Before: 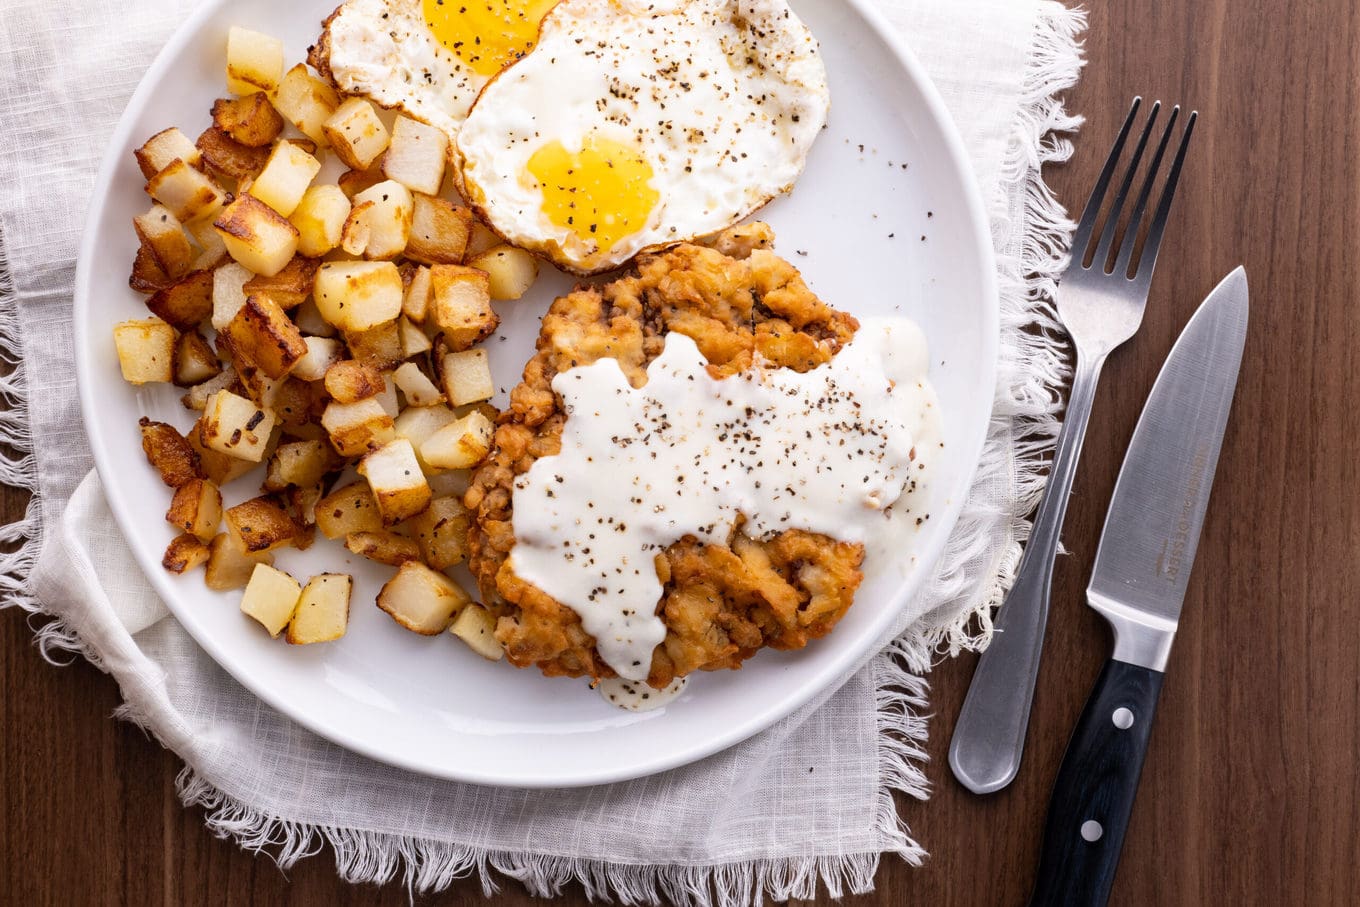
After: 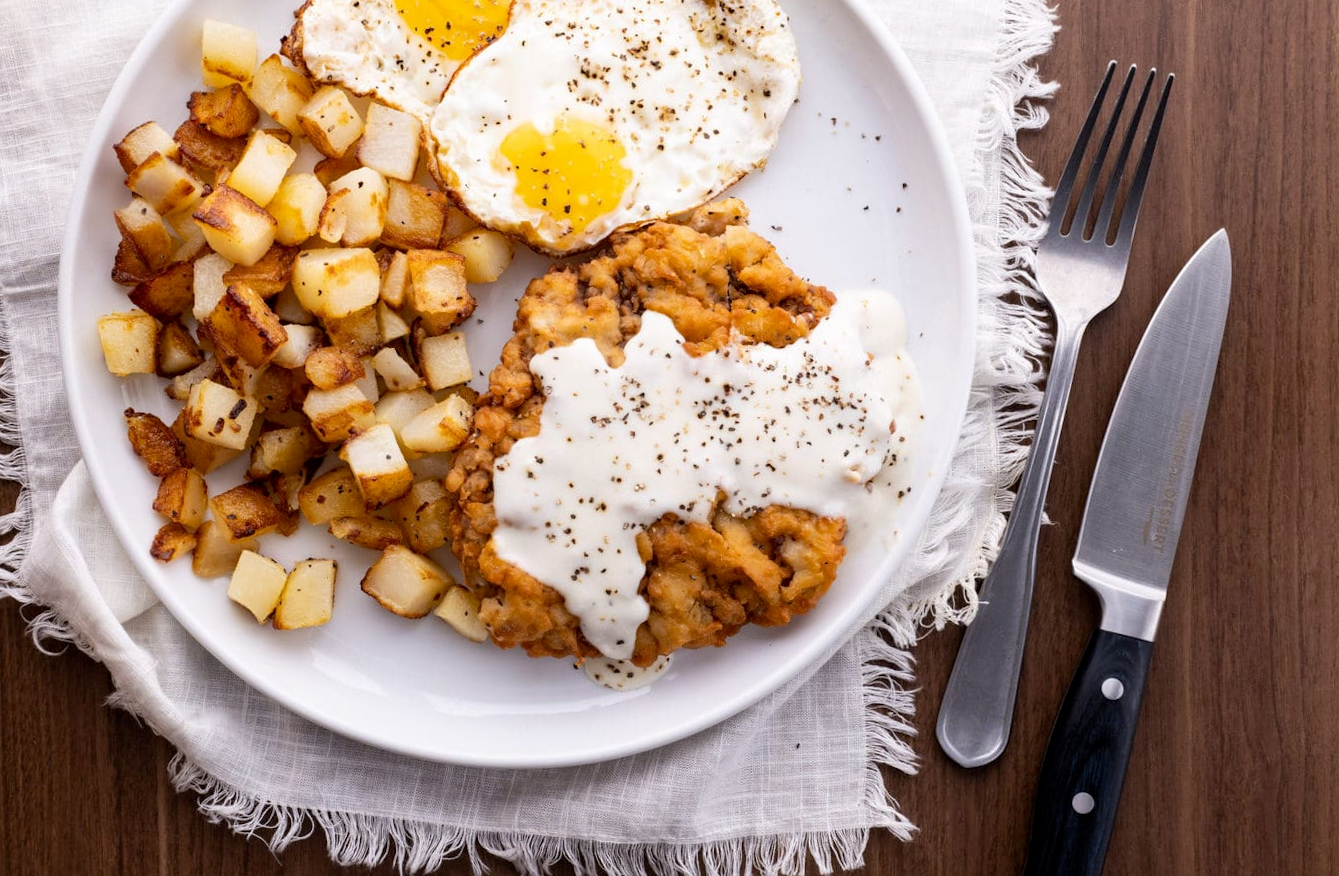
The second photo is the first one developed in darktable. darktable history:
white balance: emerald 1
rotate and perspective: rotation -1.32°, lens shift (horizontal) -0.031, crop left 0.015, crop right 0.985, crop top 0.047, crop bottom 0.982
exposure: black level correction 0.001, compensate highlight preservation false
